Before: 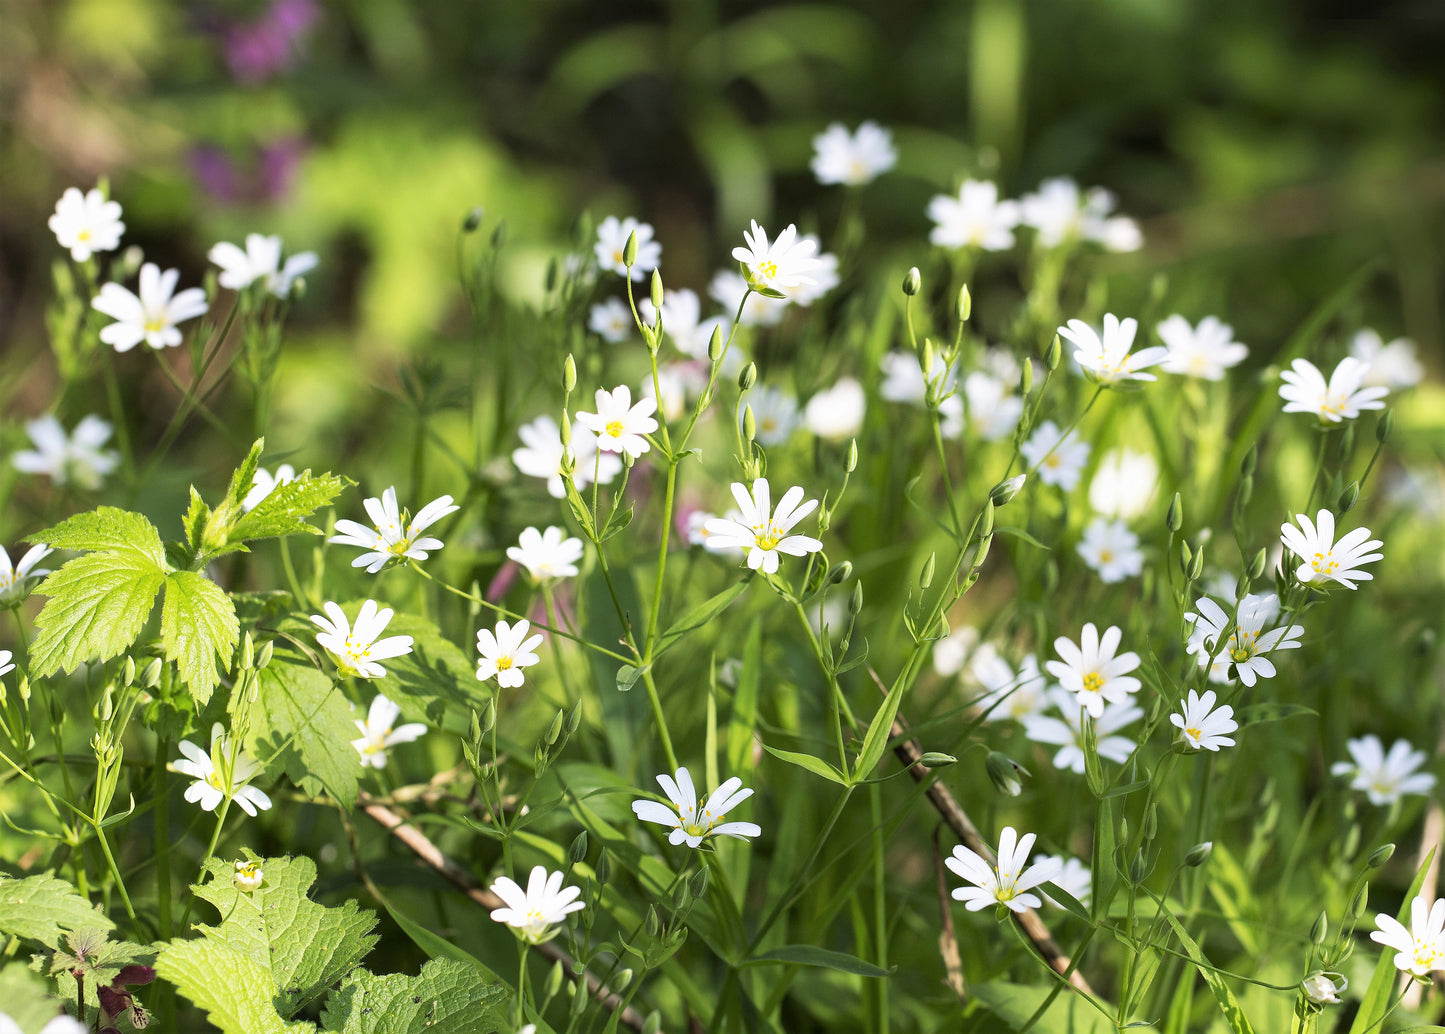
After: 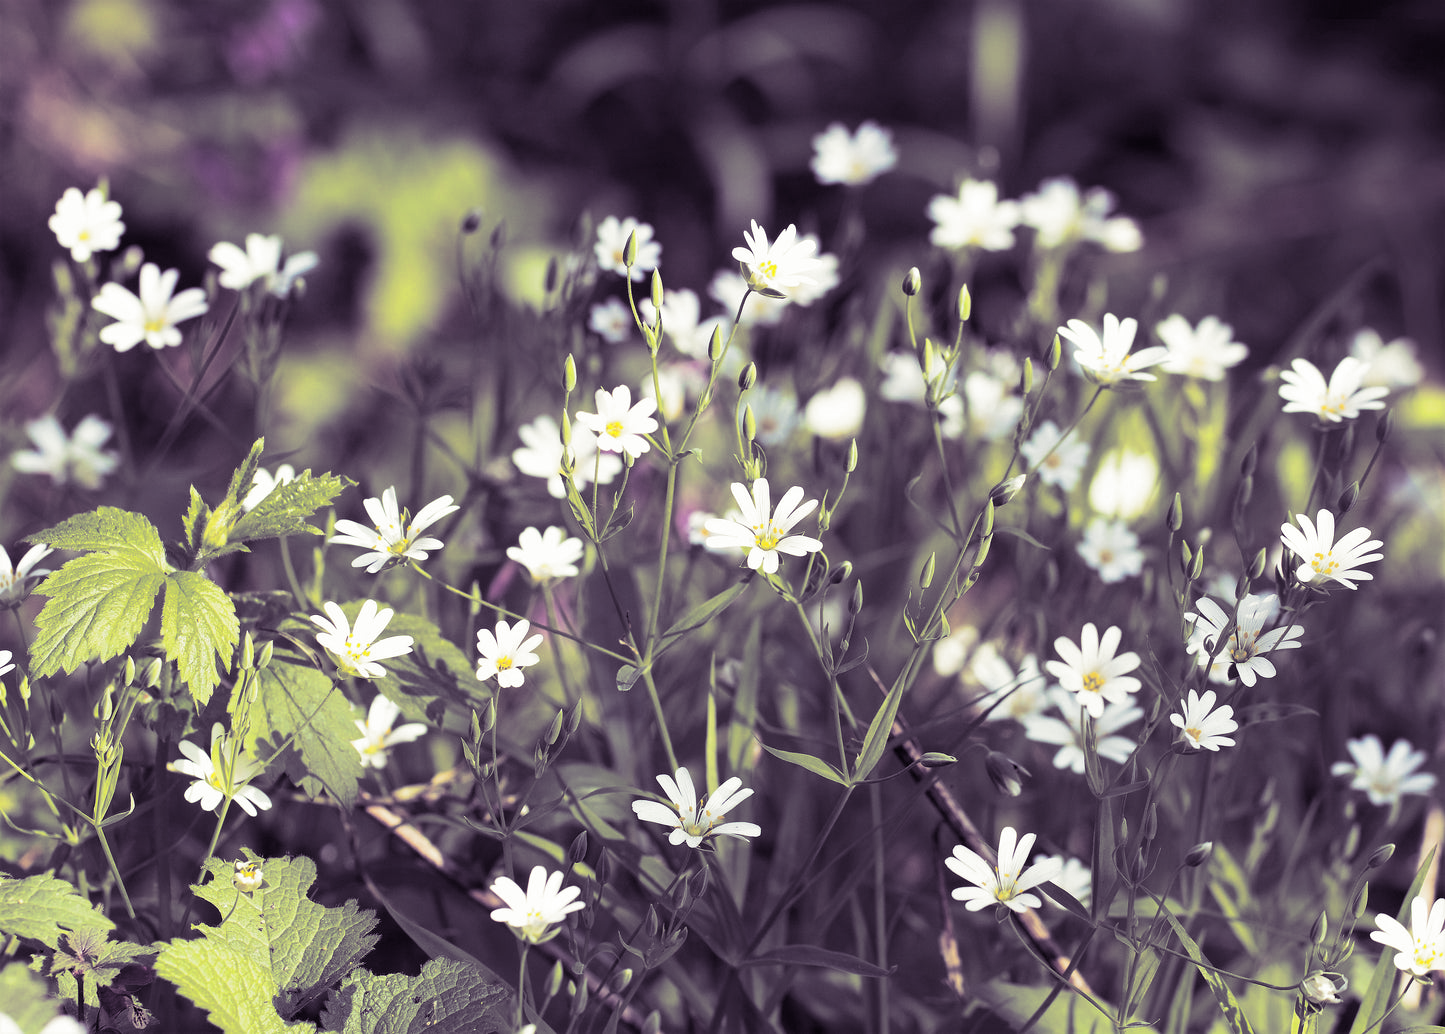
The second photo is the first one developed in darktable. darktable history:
split-toning: shadows › hue 266.4°, shadows › saturation 0.4, highlights › hue 61.2°, highlights › saturation 0.3, compress 0%
exposure: black level correction 0.001, compensate highlight preservation false
